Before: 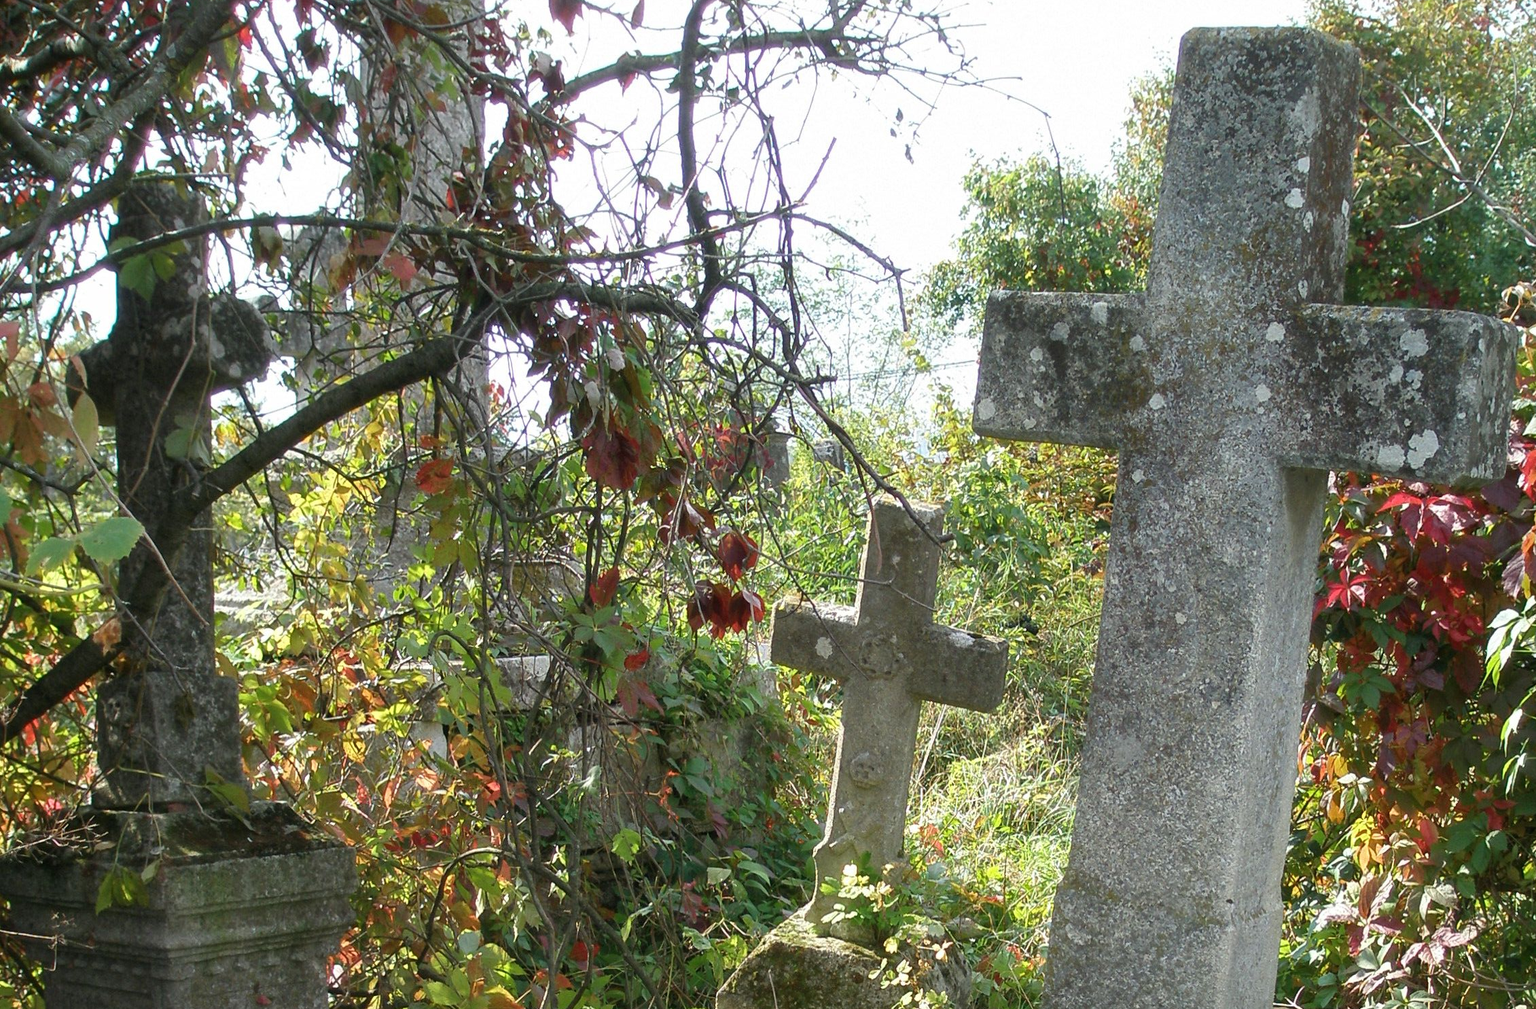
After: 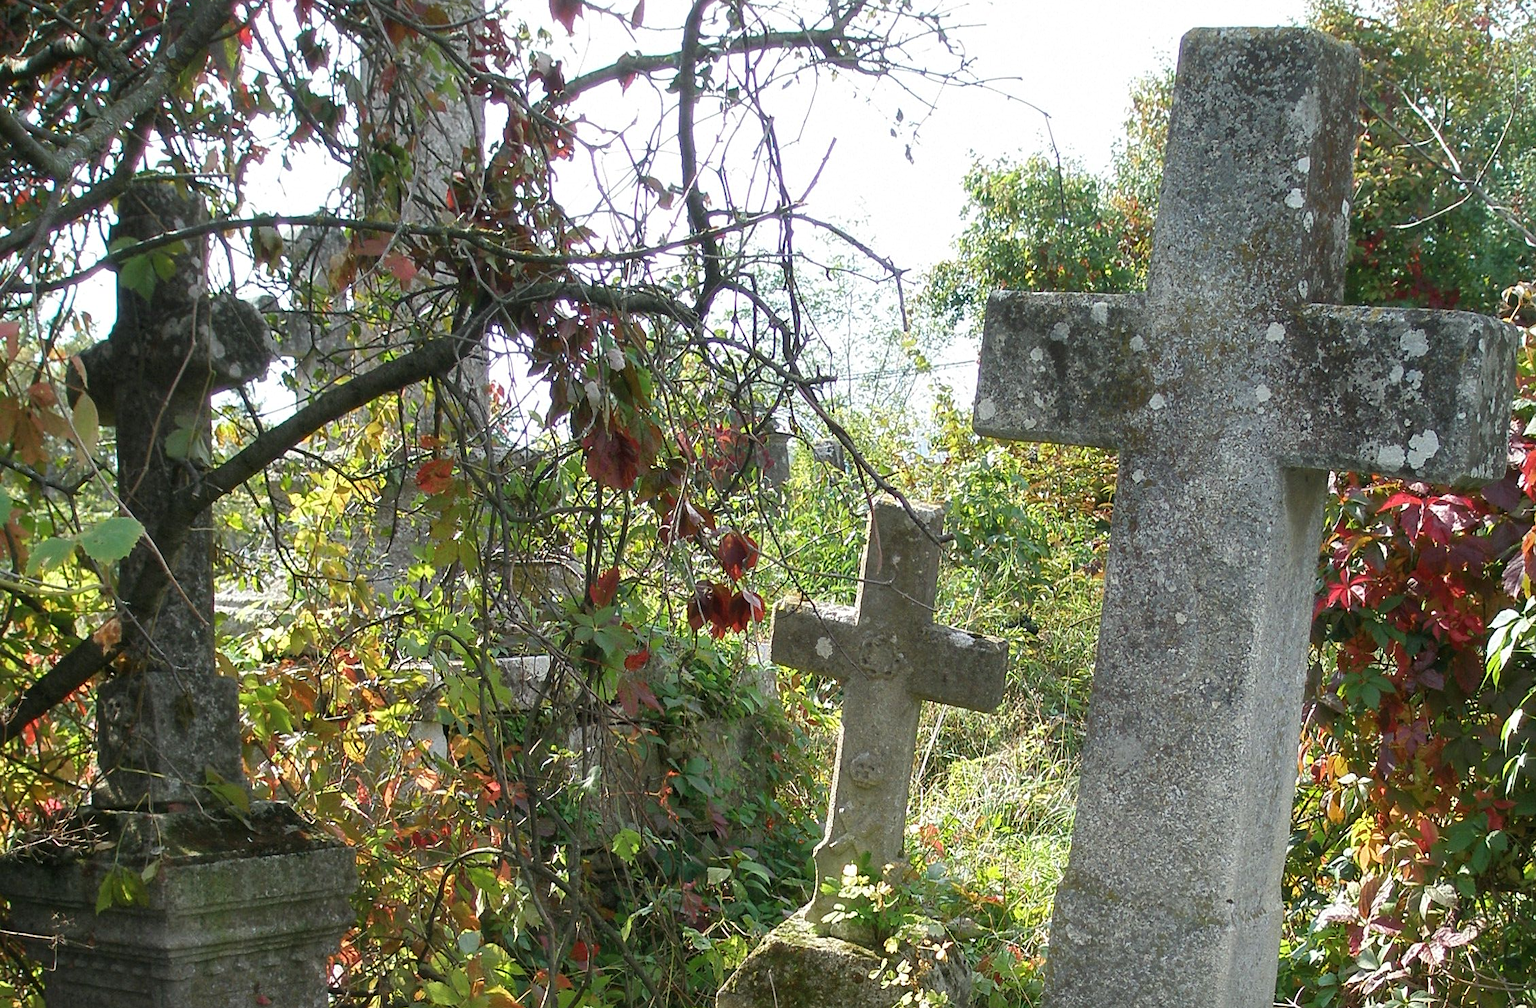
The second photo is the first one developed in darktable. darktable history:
tone equalizer: edges refinement/feathering 500, mask exposure compensation -1.57 EV, preserve details no
sharpen: amount 0.204
